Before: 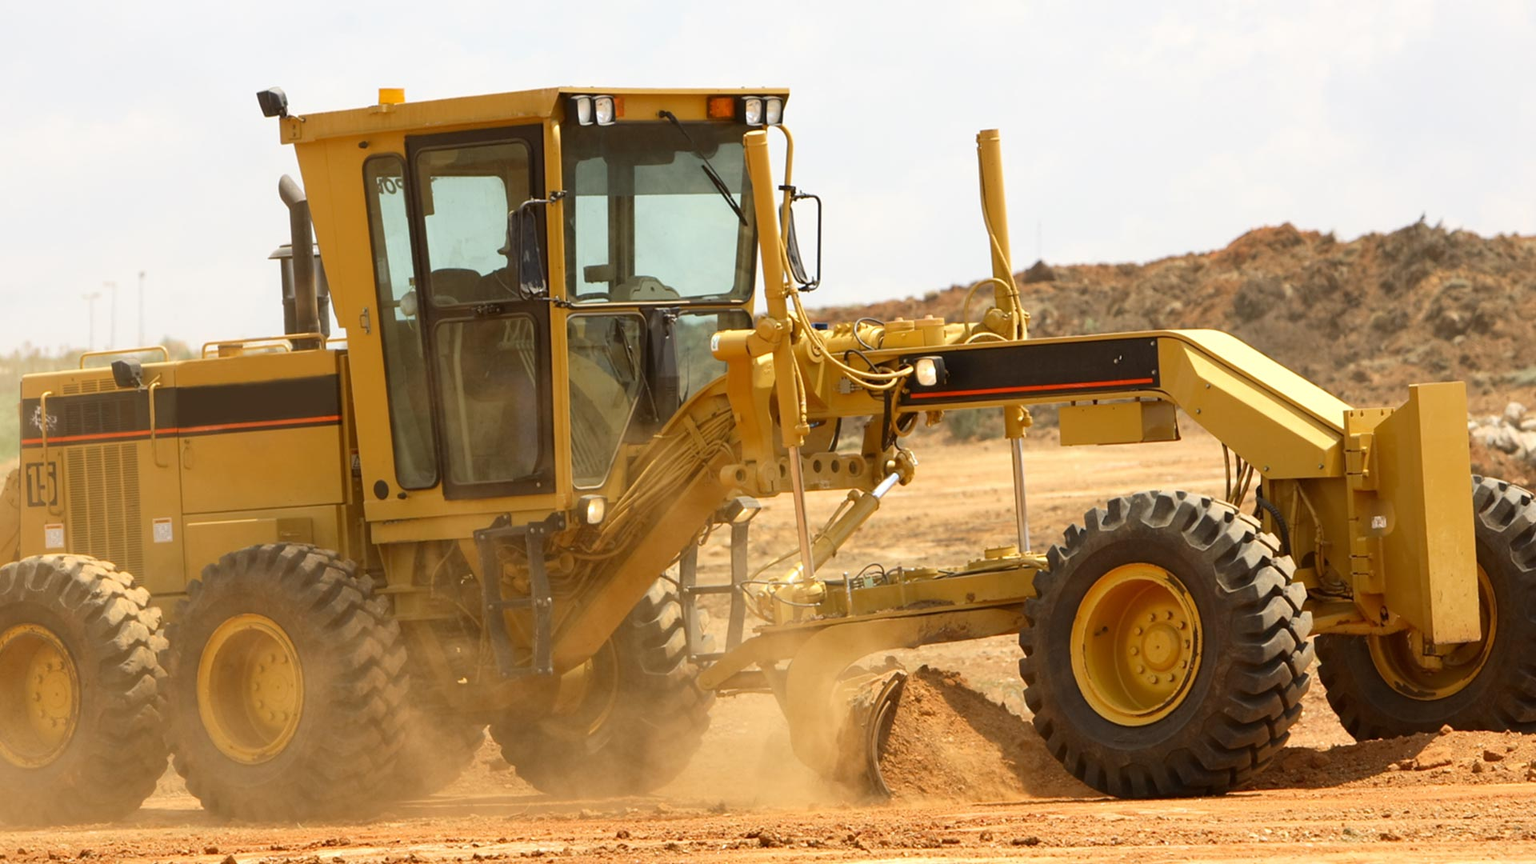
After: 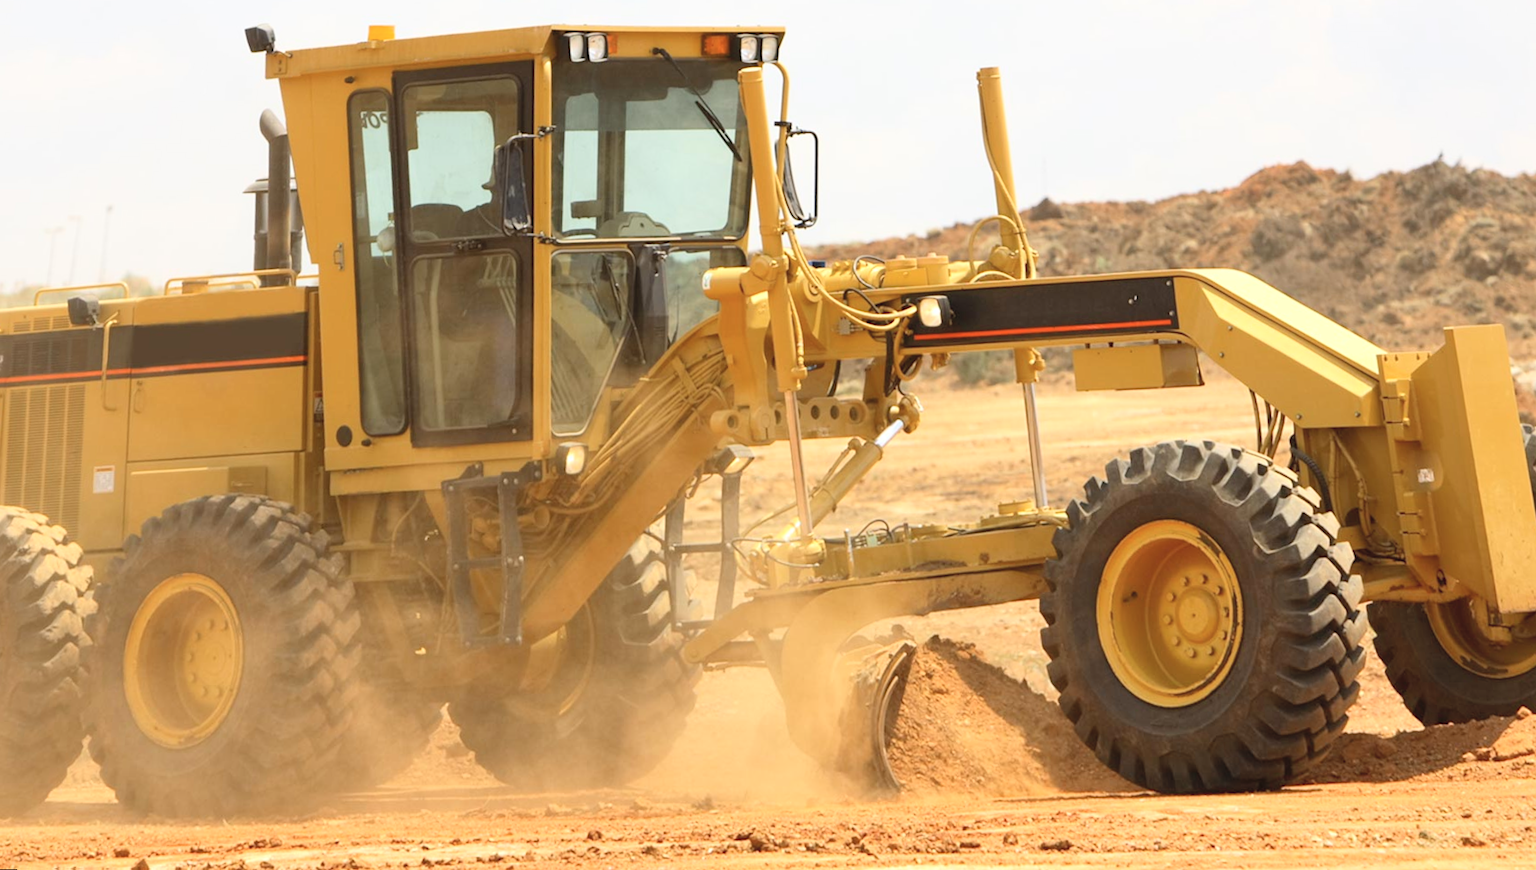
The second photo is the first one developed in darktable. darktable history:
contrast brightness saturation: contrast 0.14, brightness 0.21
crop and rotate: top 6.25%
rotate and perspective: rotation 0.215°, lens shift (vertical) -0.139, crop left 0.069, crop right 0.939, crop top 0.002, crop bottom 0.996
